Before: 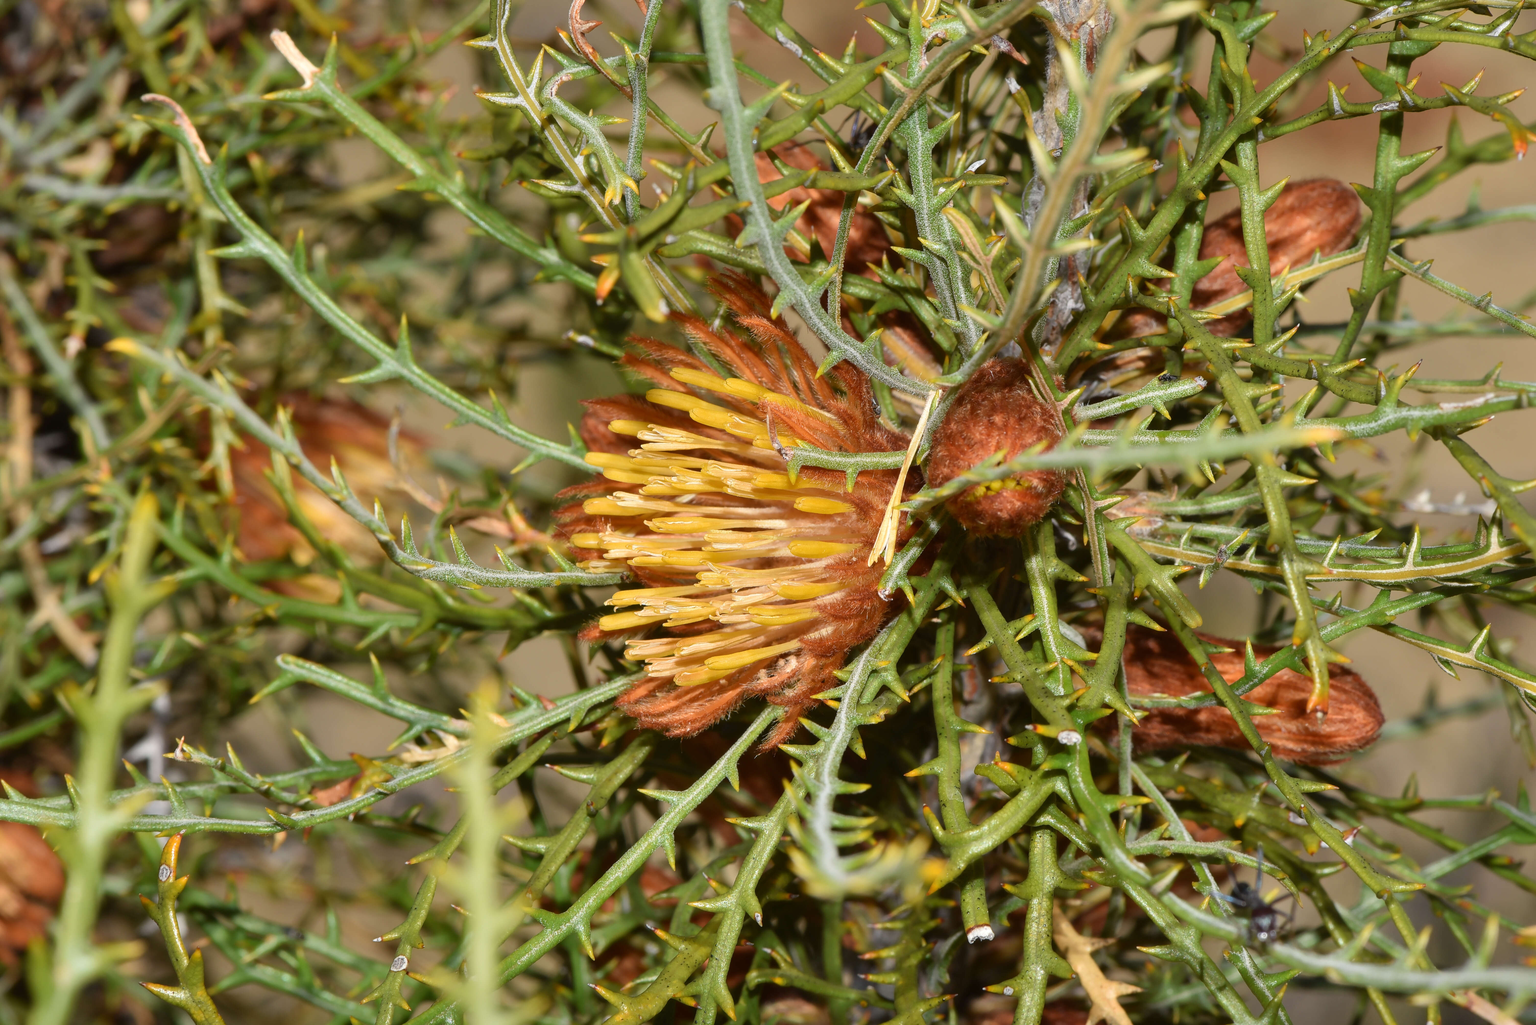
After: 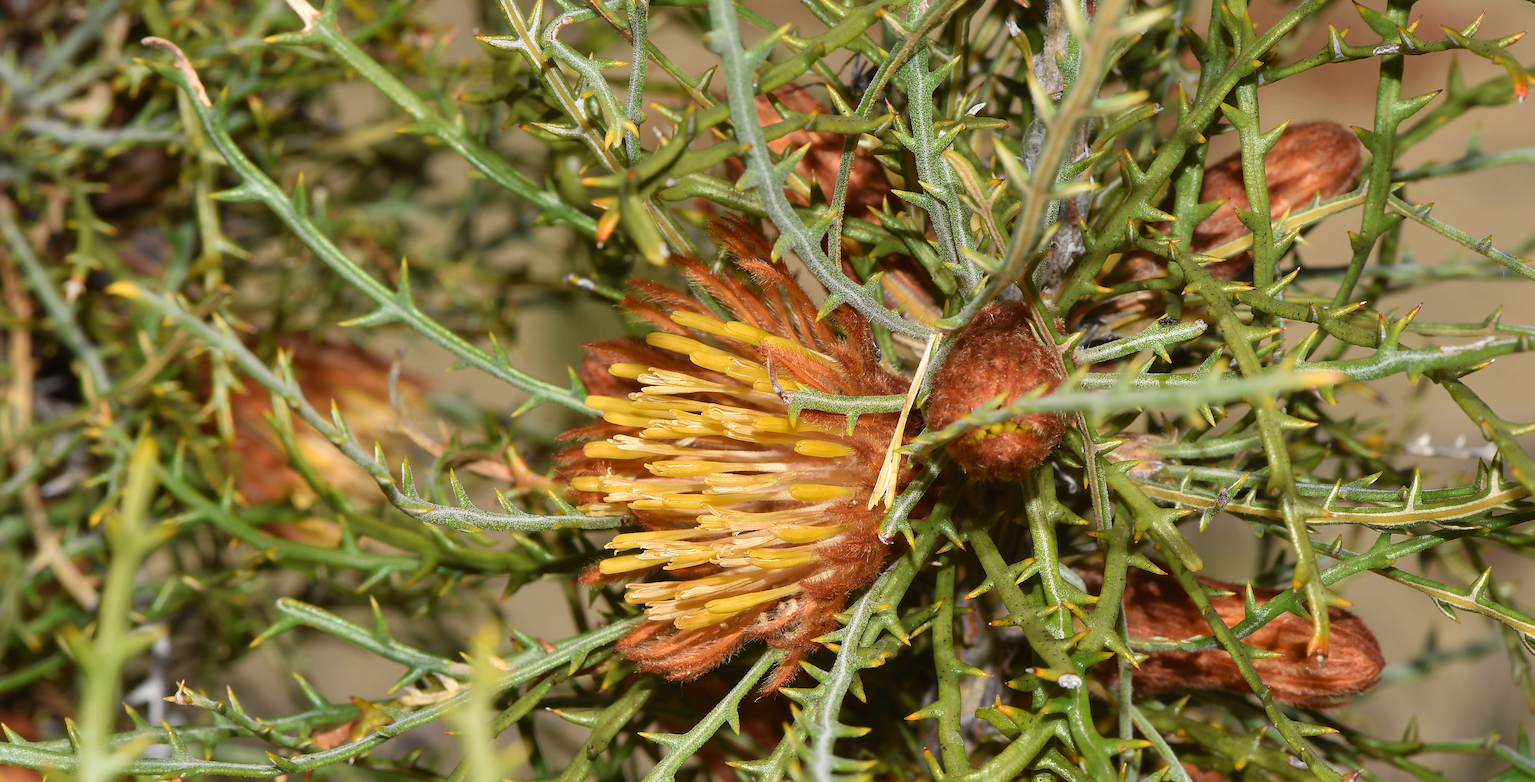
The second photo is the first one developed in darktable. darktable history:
crop: top 5.592%, bottom 18.077%
sharpen: on, module defaults
